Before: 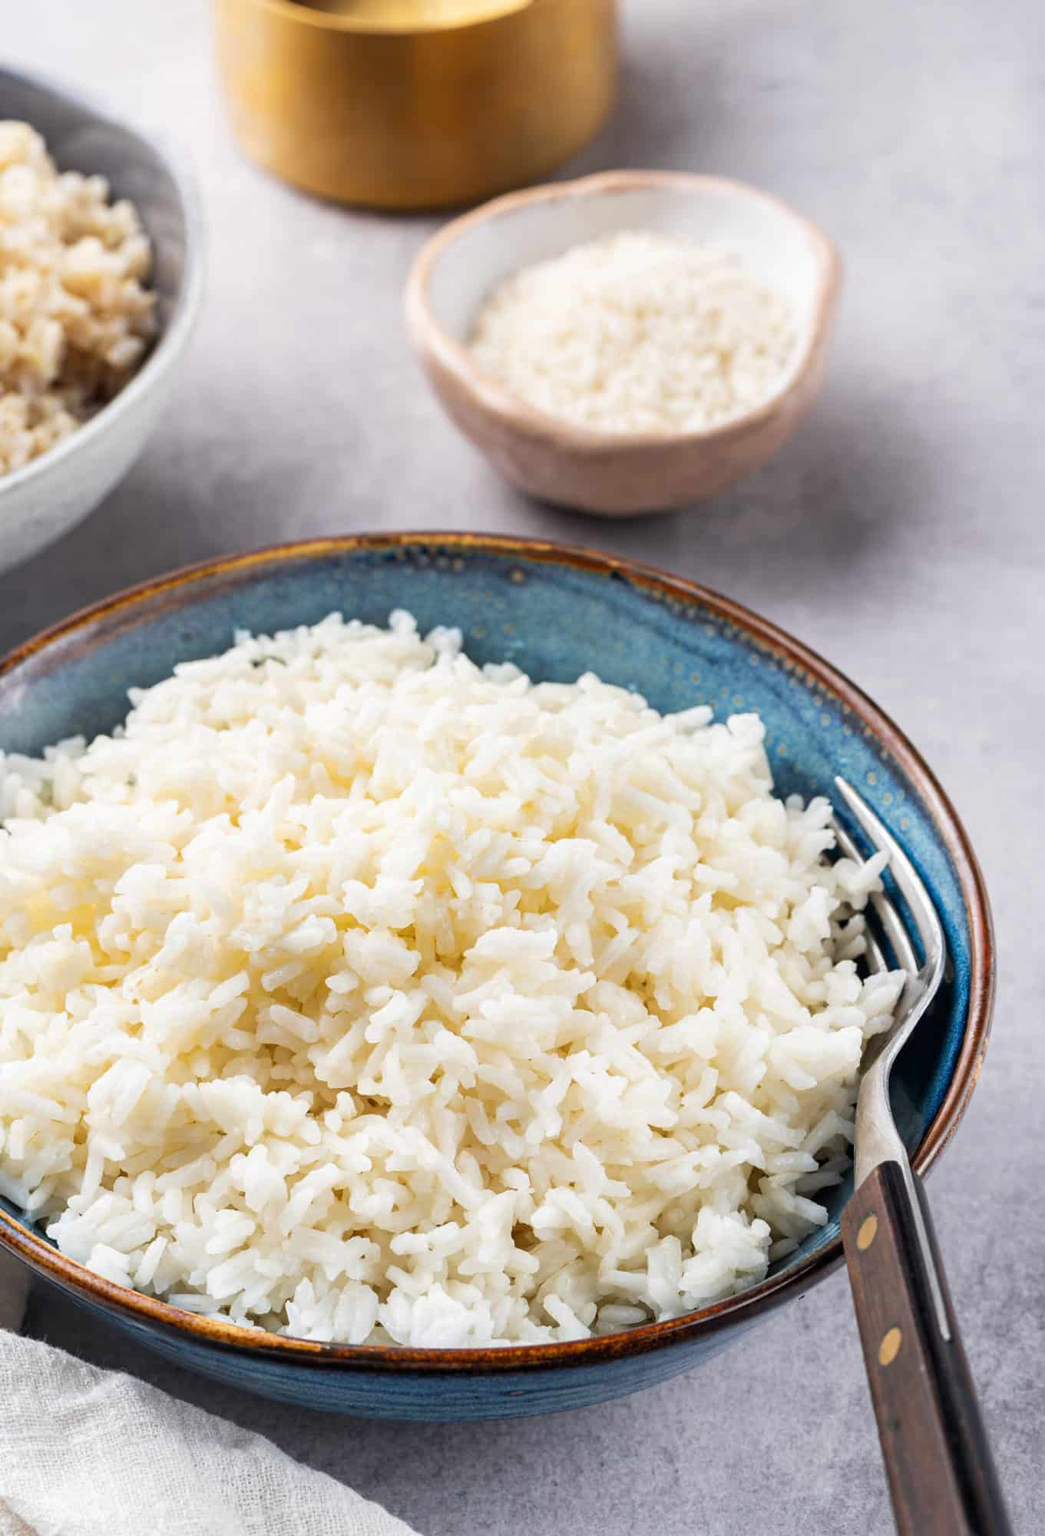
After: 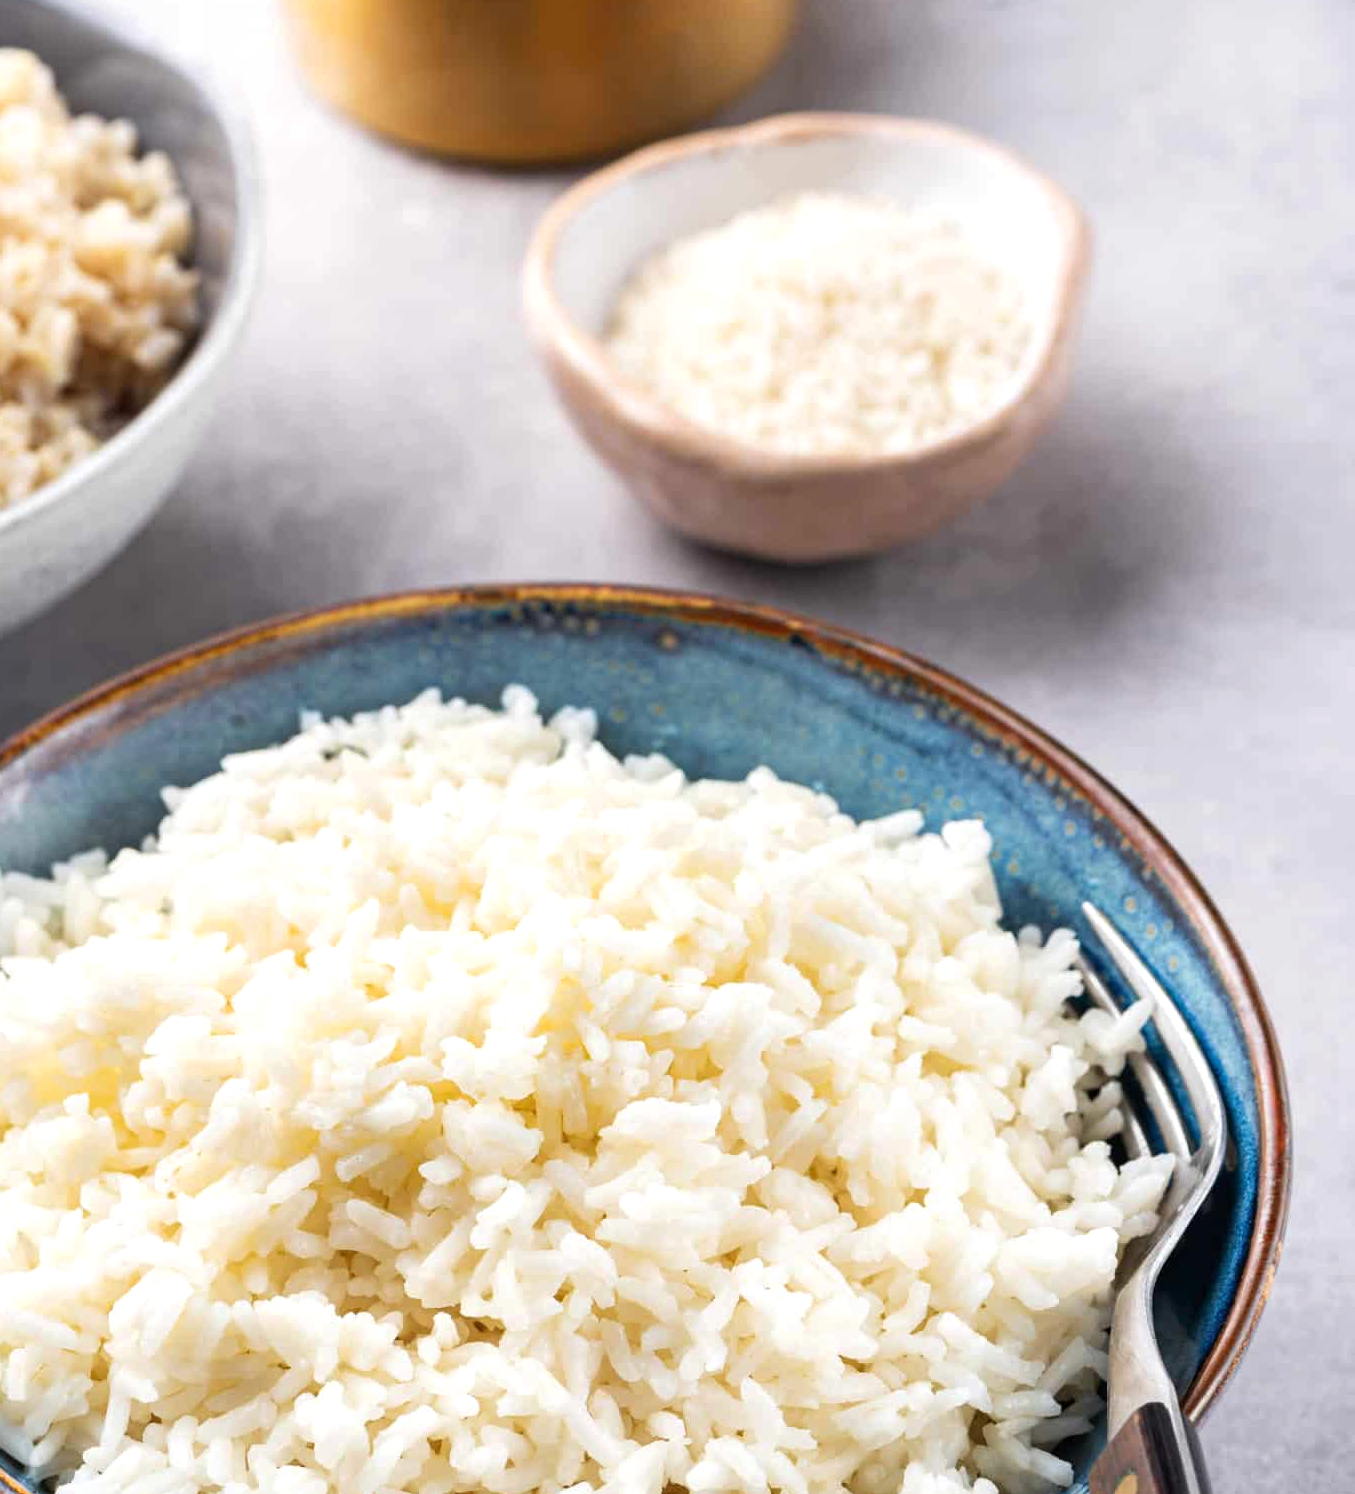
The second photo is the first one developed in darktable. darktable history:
crop: left 0.387%, top 5.469%, bottom 19.809%
exposure: black level correction 0, exposure 1.2 EV, compensate exposure bias true, compensate highlight preservation false
